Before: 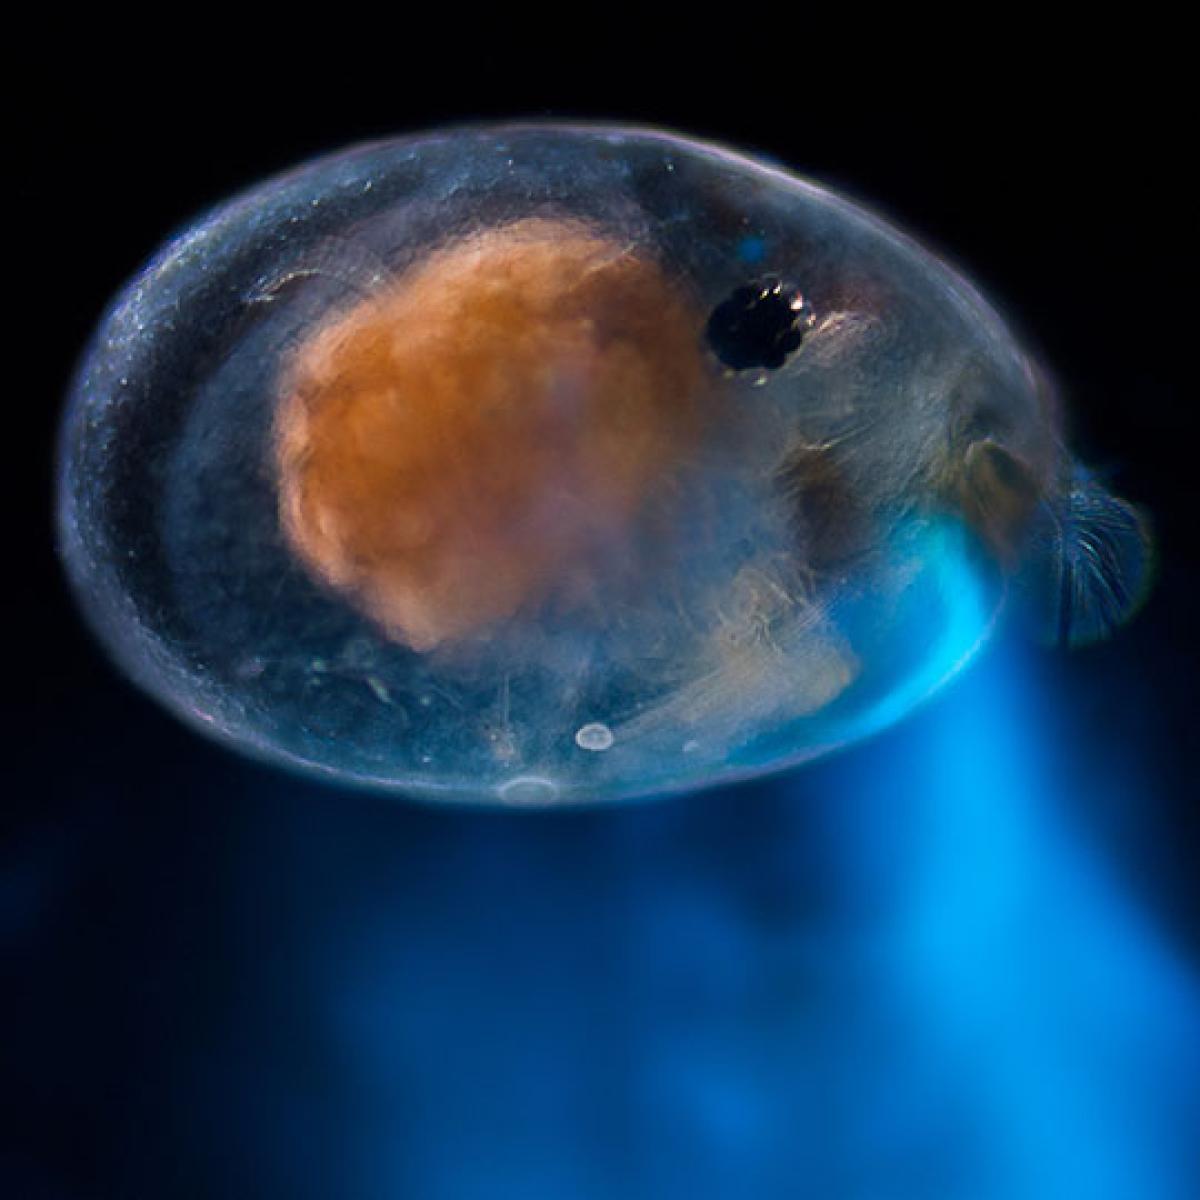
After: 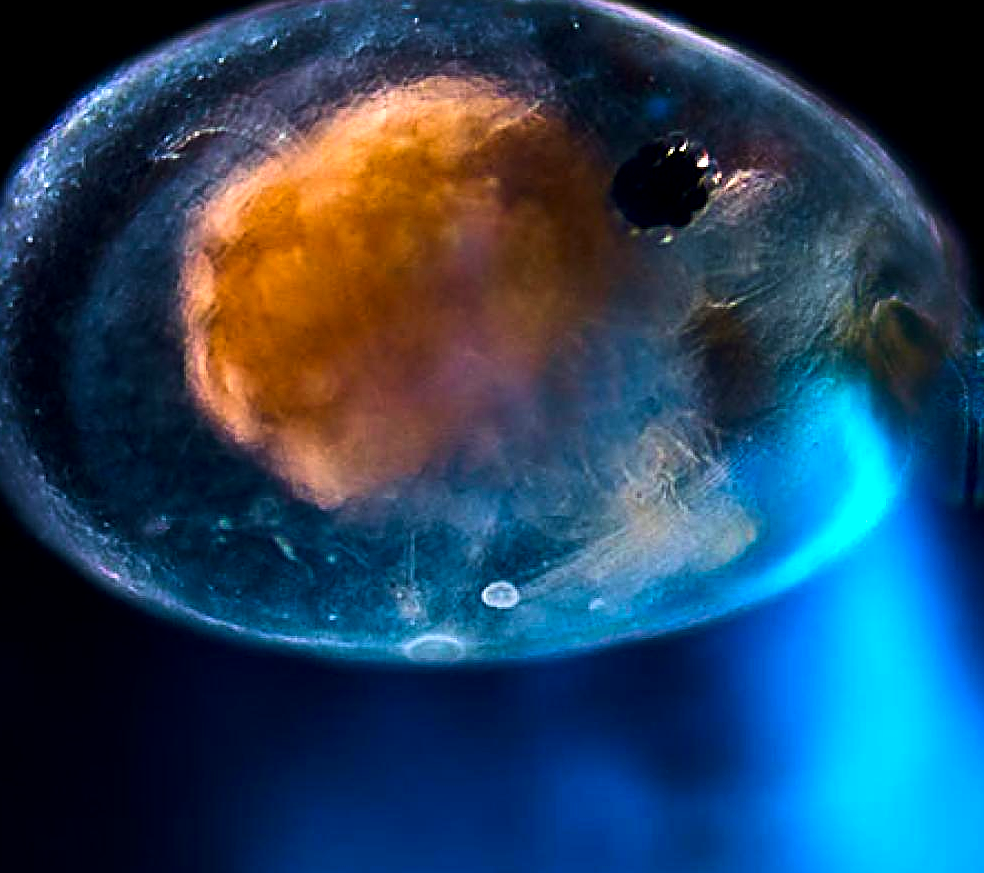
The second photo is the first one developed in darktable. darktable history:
crop: left 7.856%, top 11.836%, right 10.12%, bottom 15.387%
tone equalizer: -8 EV -0.75 EV, -7 EV -0.7 EV, -6 EV -0.6 EV, -5 EV -0.4 EV, -3 EV 0.4 EV, -2 EV 0.6 EV, -1 EV 0.7 EV, +0 EV 0.75 EV, edges refinement/feathering 500, mask exposure compensation -1.57 EV, preserve details no
sharpen: radius 1.967
contrast brightness saturation: contrast 0.14
color balance rgb: perceptual saturation grading › global saturation 30%, global vibrance 20%
local contrast: highlights 100%, shadows 100%, detail 120%, midtone range 0.2
velvia: on, module defaults
